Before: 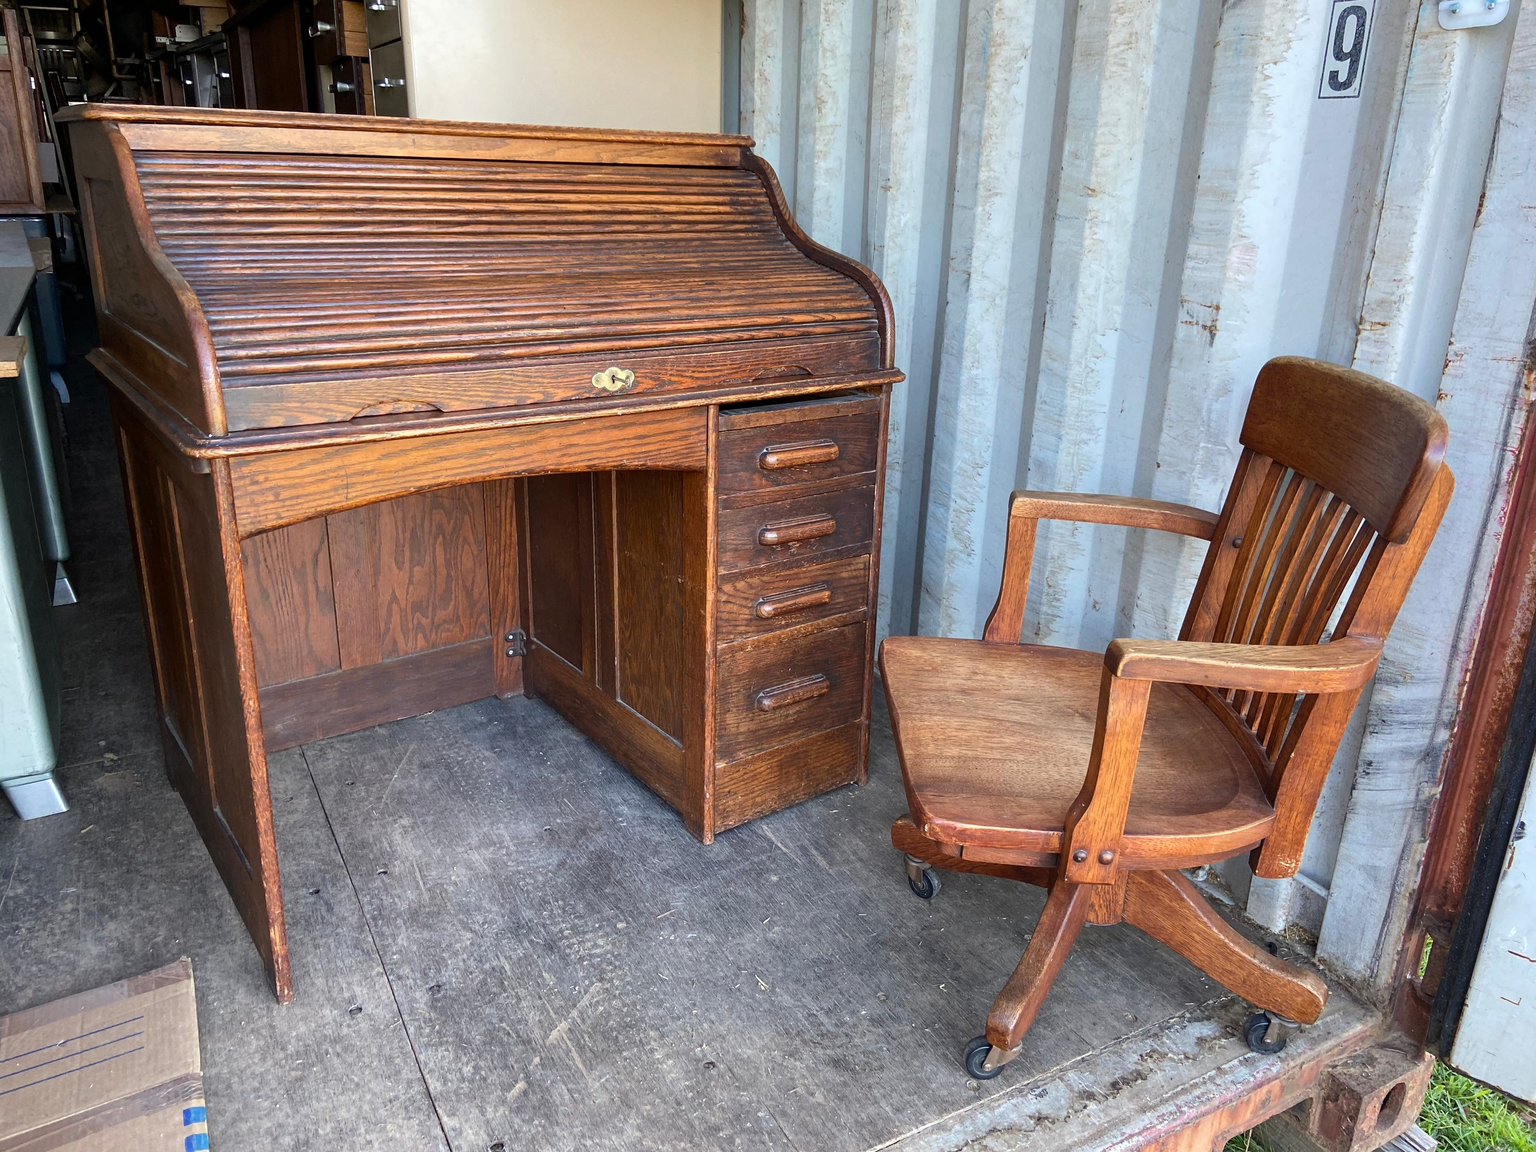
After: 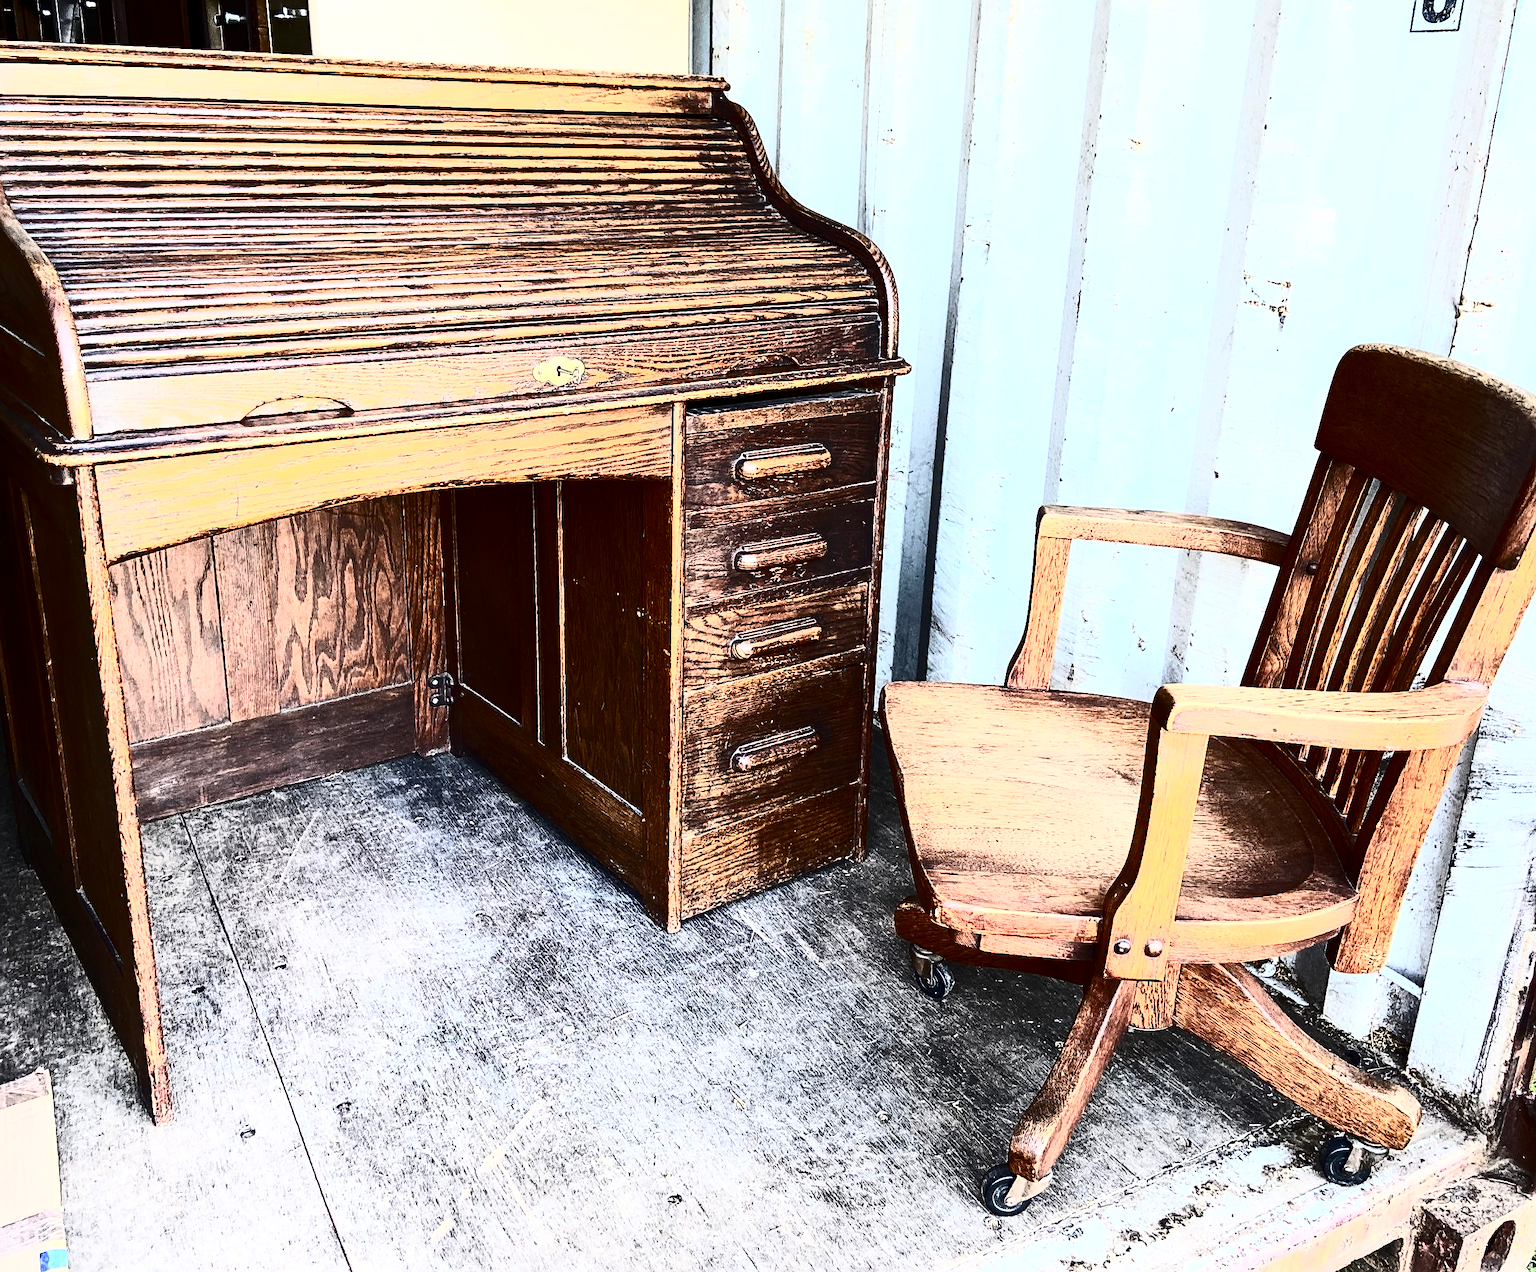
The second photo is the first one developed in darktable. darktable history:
contrast brightness saturation: contrast 0.93, brightness 0.2
crop: left 9.807%, top 6.259%, right 7.334%, bottom 2.177%
tone equalizer: -8 EV -0.75 EV, -7 EV -0.7 EV, -6 EV -0.6 EV, -5 EV -0.4 EV, -3 EV 0.4 EV, -2 EV 0.6 EV, -1 EV 0.7 EV, +0 EV 0.75 EV, edges refinement/feathering 500, mask exposure compensation -1.57 EV, preserve details no
sharpen: on, module defaults
